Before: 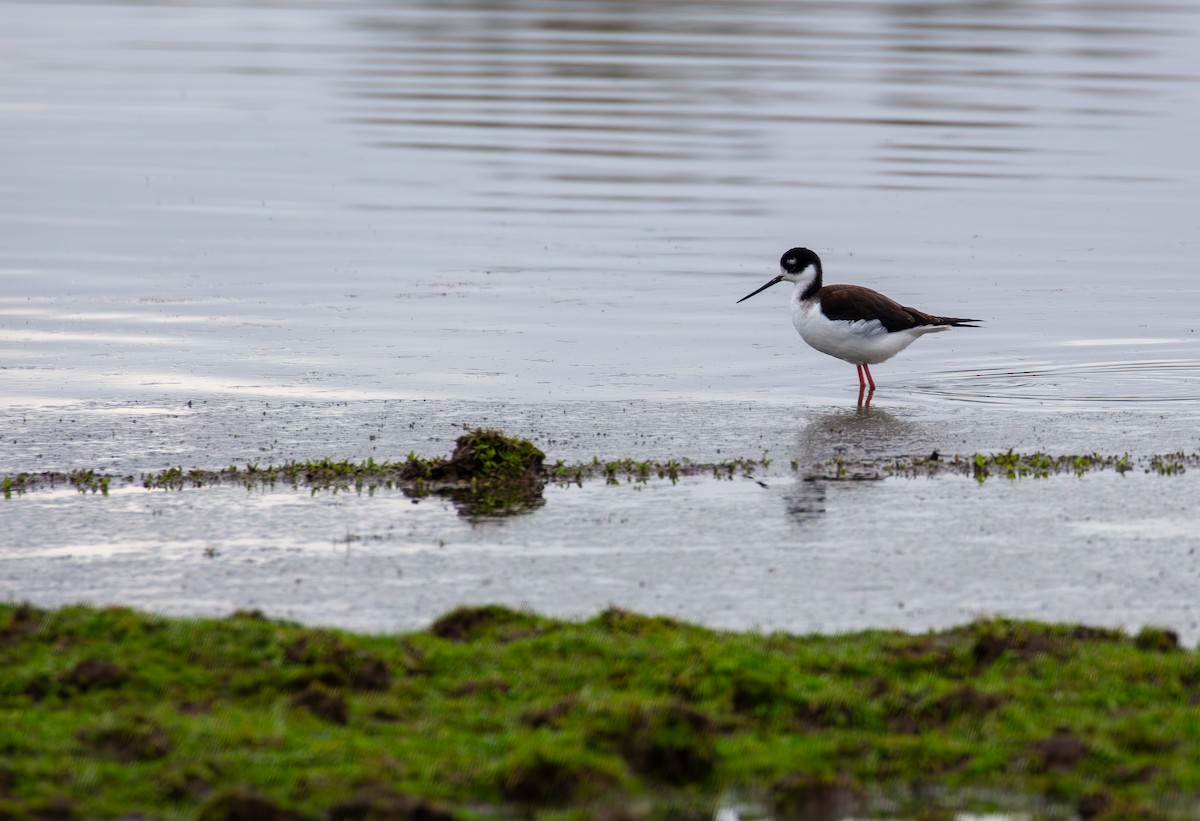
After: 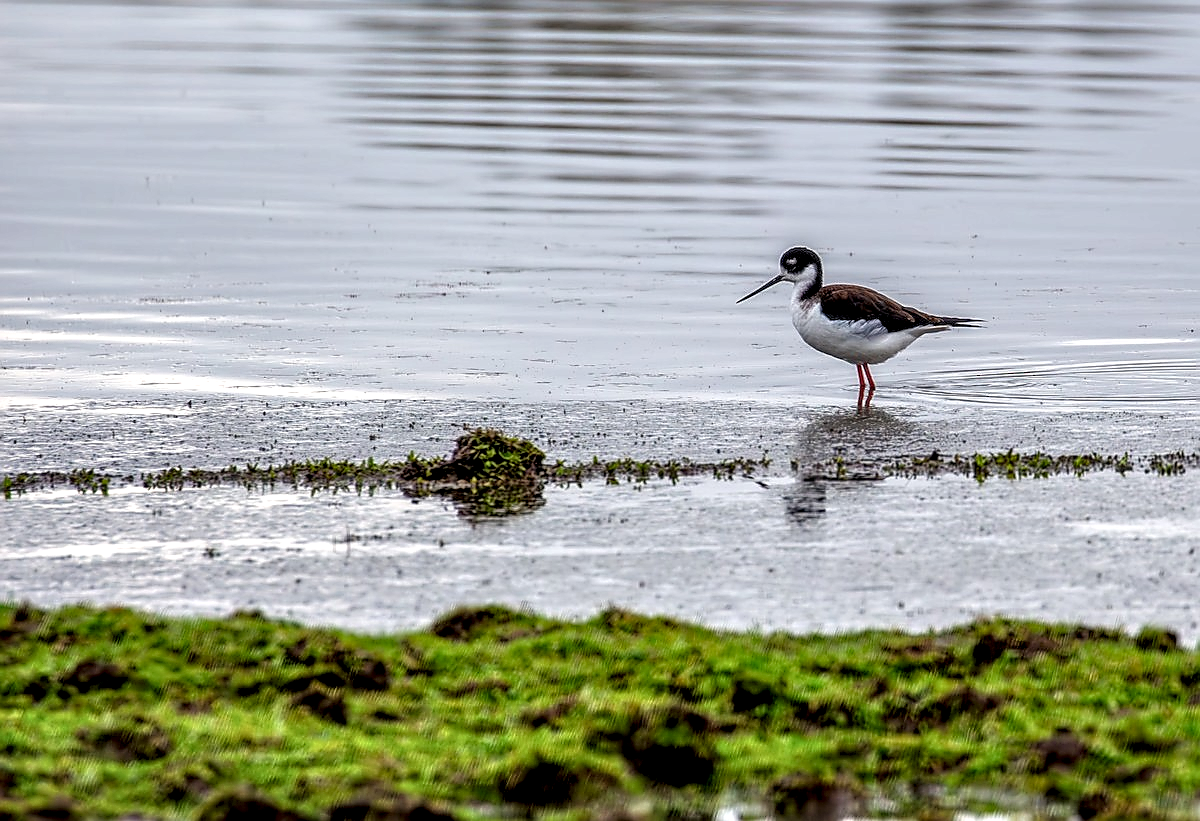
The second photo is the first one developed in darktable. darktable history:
local contrast: highlights 19%, detail 186%
sharpen: radius 1.4, amount 1.25, threshold 0.7
tone equalizer: -7 EV 0.15 EV, -6 EV 0.6 EV, -5 EV 1.15 EV, -4 EV 1.33 EV, -3 EV 1.15 EV, -2 EV 0.6 EV, -1 EV 0.15 EV, mask exposure compensation -0.5 EV
